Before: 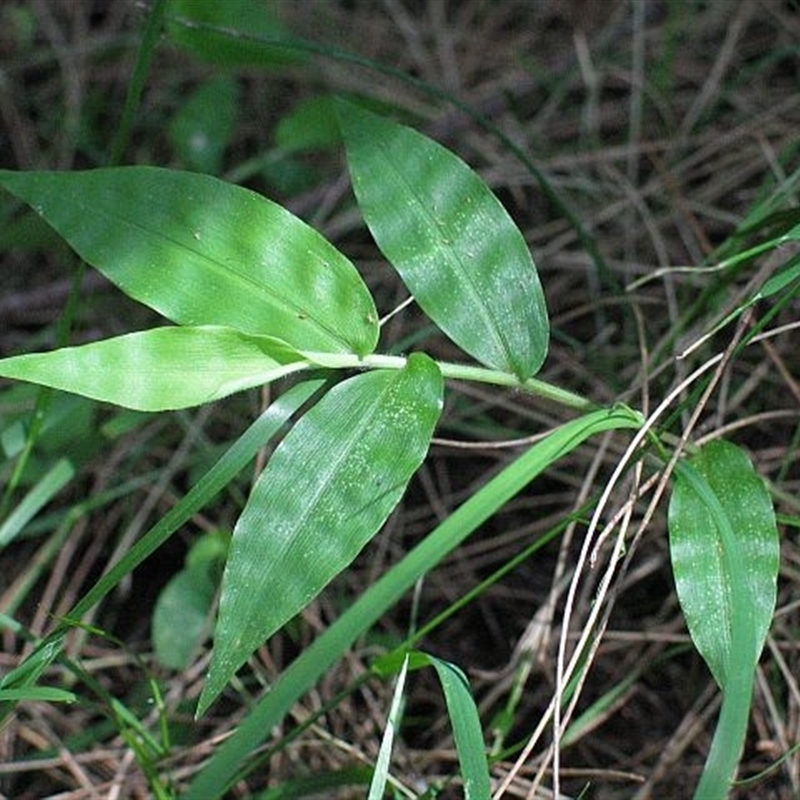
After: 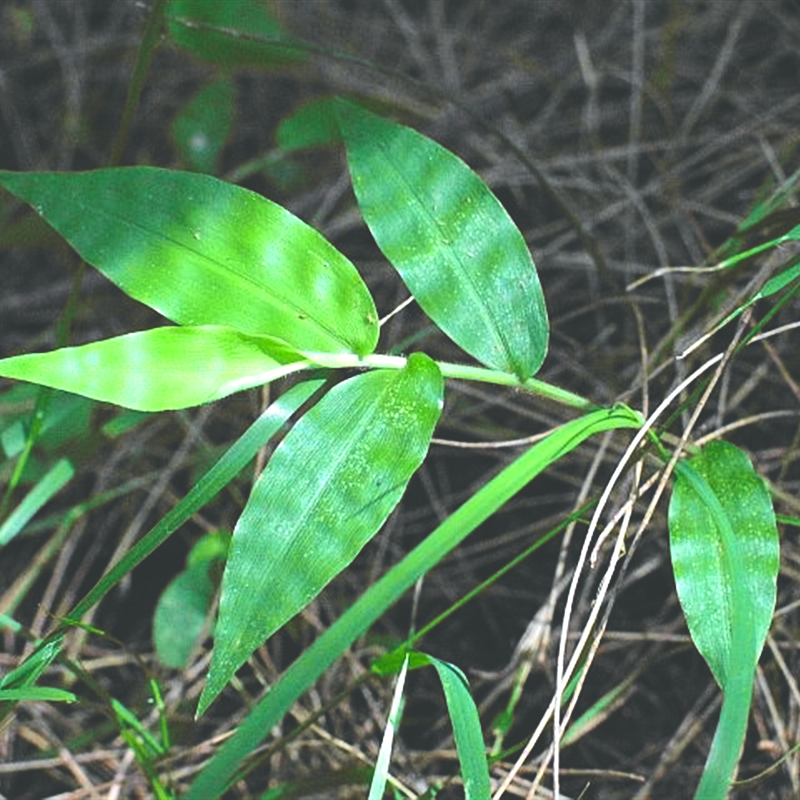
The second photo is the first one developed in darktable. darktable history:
tone curve: curves: ch0 [(0, 0) (0.071, 0.06) (0.253, 0.242) (0.437, 0.498) (0.55, 0.644) (0.657, 0.749) (0.823, 0.876) (1, 0.99)]; ch1 [(0, 0) (0.346, 0.307) (0.408, 0.369) (0.453, 0.457) (0.476, 0.489) (0.502, 0.493) (0.521, 0.515) (0.537, 0.531) (0.612, 0.641) (0.676, 0.728) (1, 1)]; ch2 [(0, 0) (0.346, 0.34) (0.434, 0.46) (0.485, 0.494) (0.5, 0.494) (0.511, 0.504) (0.537, 0.551) (0.579, 0.599) (0.625, 0.686) (1, 1)], color space Lab, independent channels
exposure: black level correction -0.072, exposure 0.502 EV, compensate highlight preservation false
contrast brightness saturation: brightness -0.246, saturation 0.195
